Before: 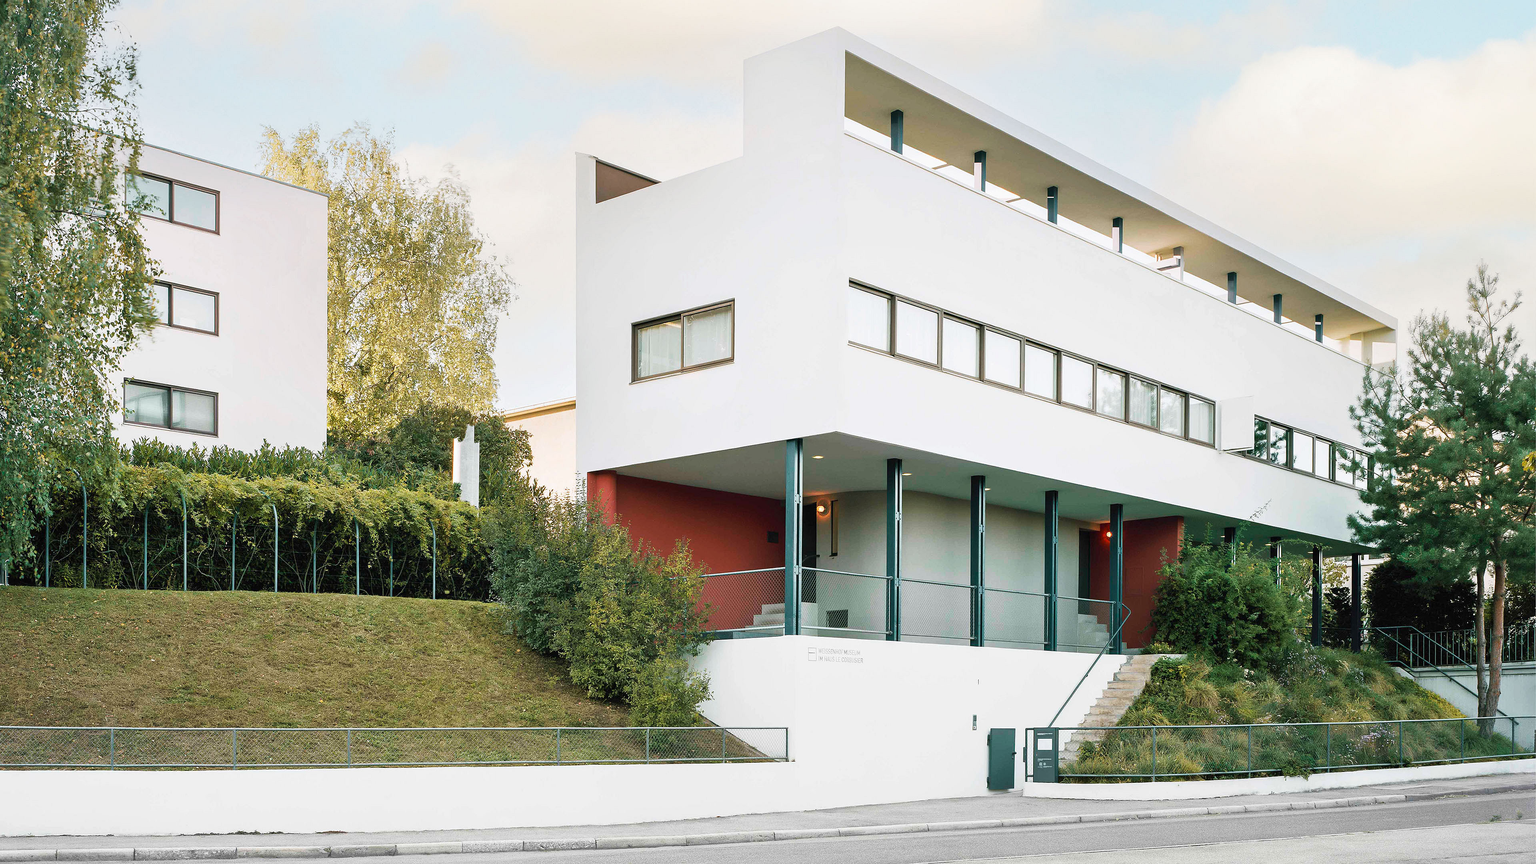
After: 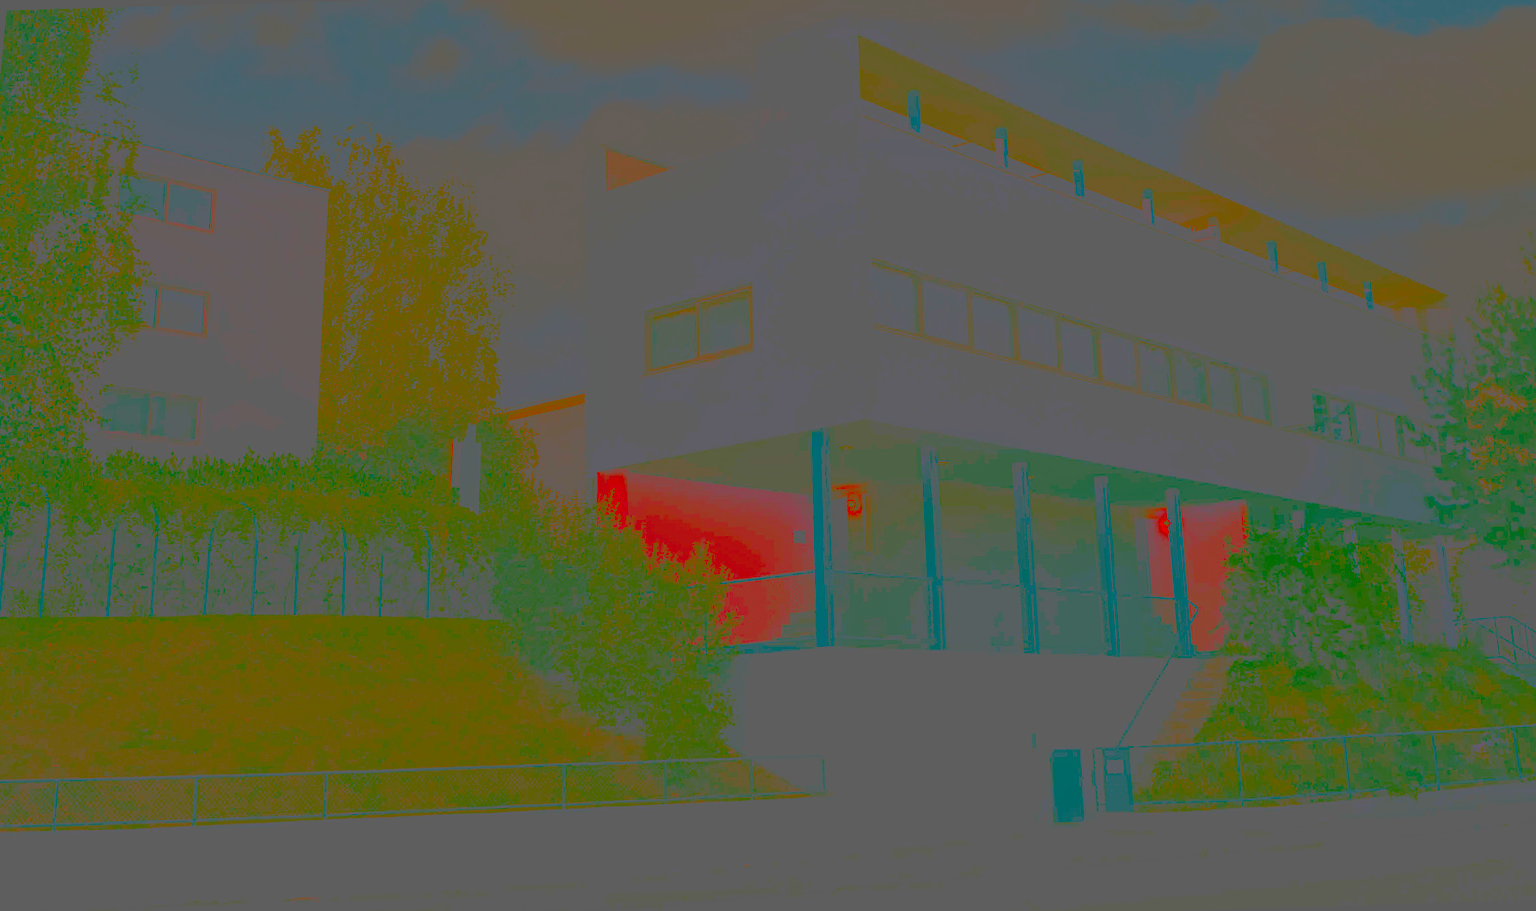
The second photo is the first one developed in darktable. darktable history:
exposure: black level correction 0, exposure 0.3 EV, compensate highlight preservation false
rotate and perspective: rotation -1.68°, lens shift (vertical) -0.146, crop left 0.049, crop right 0.912, crop top 0.032, crop bottom 0.96
contrast brightness saturation: contrast -0.99, brightness -0.17, saturation 0.75
